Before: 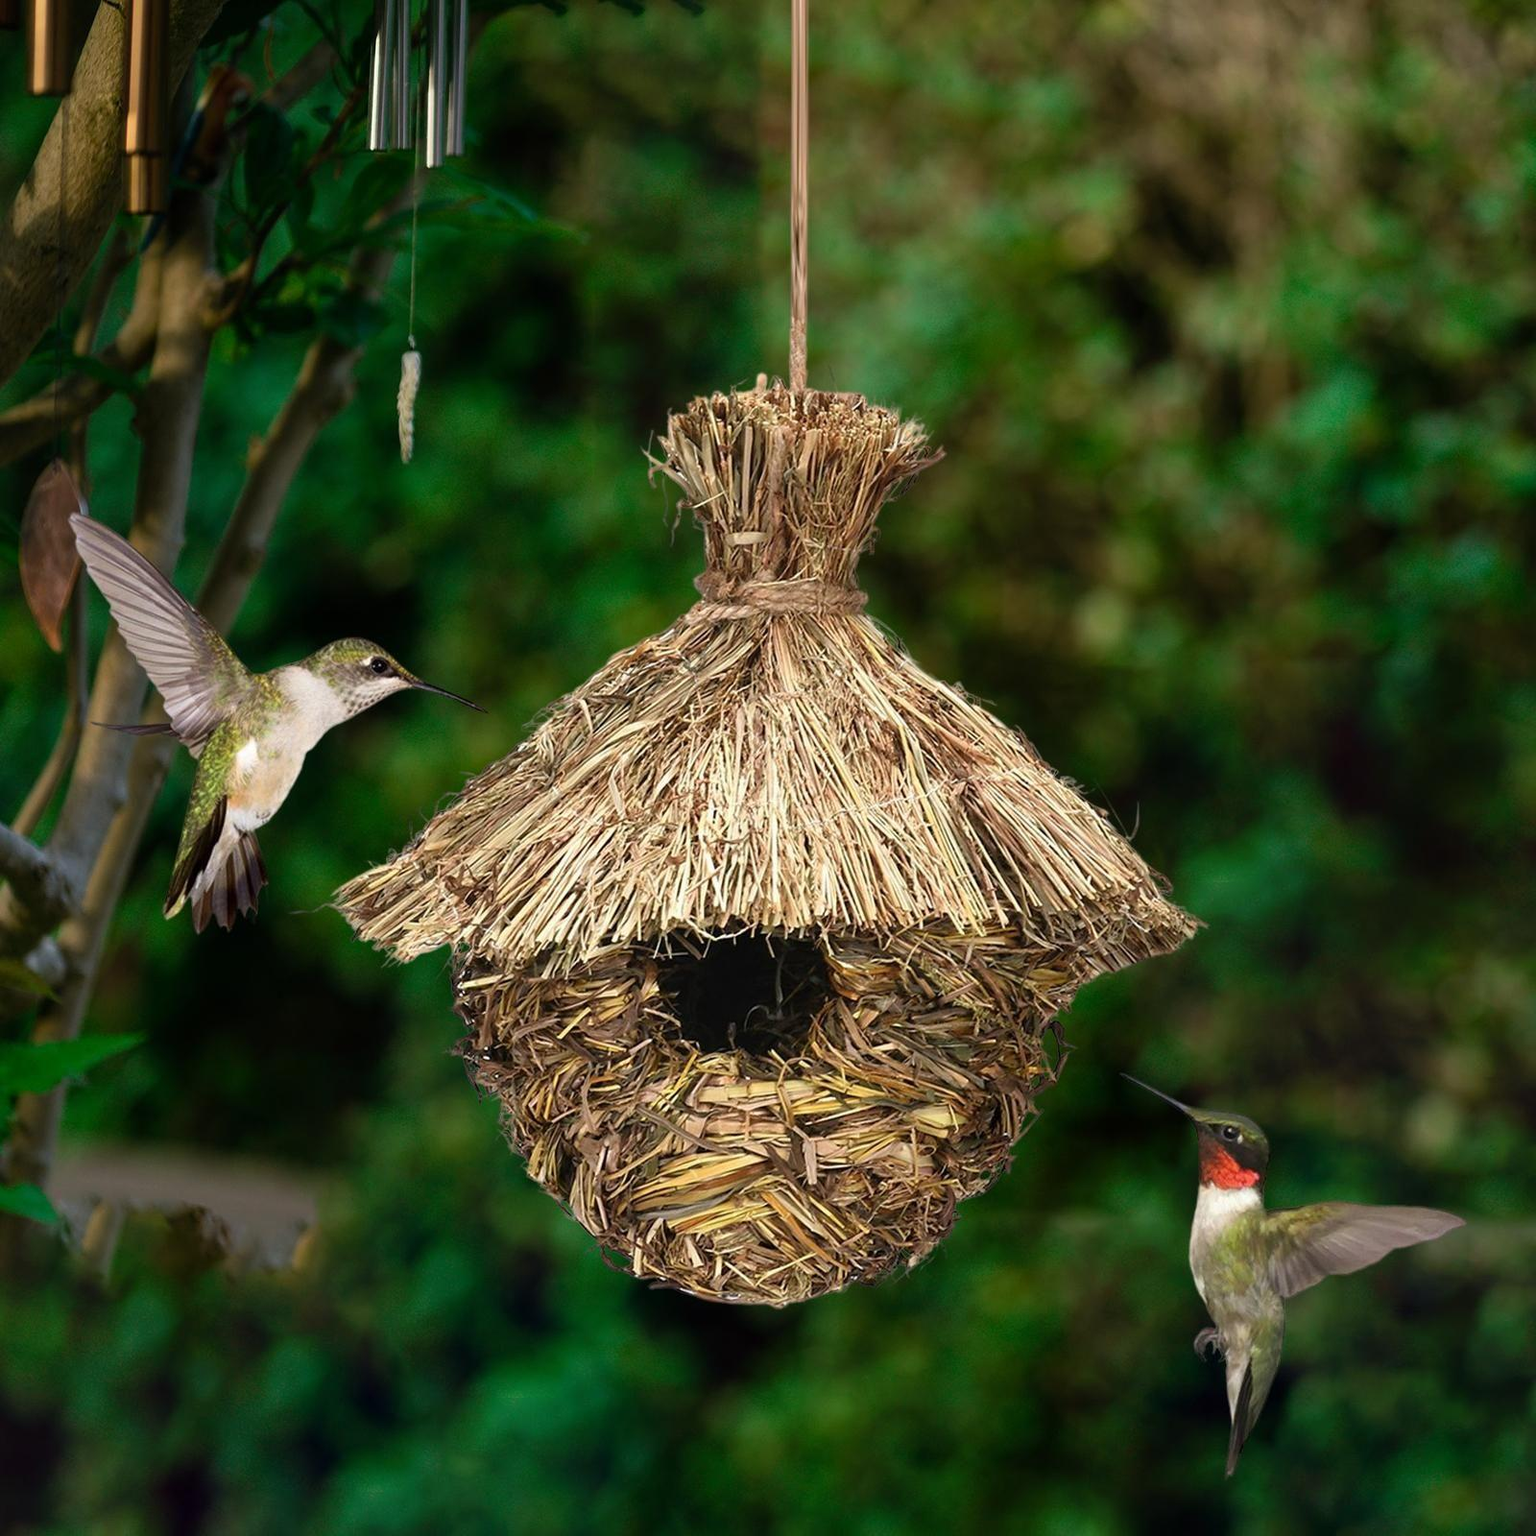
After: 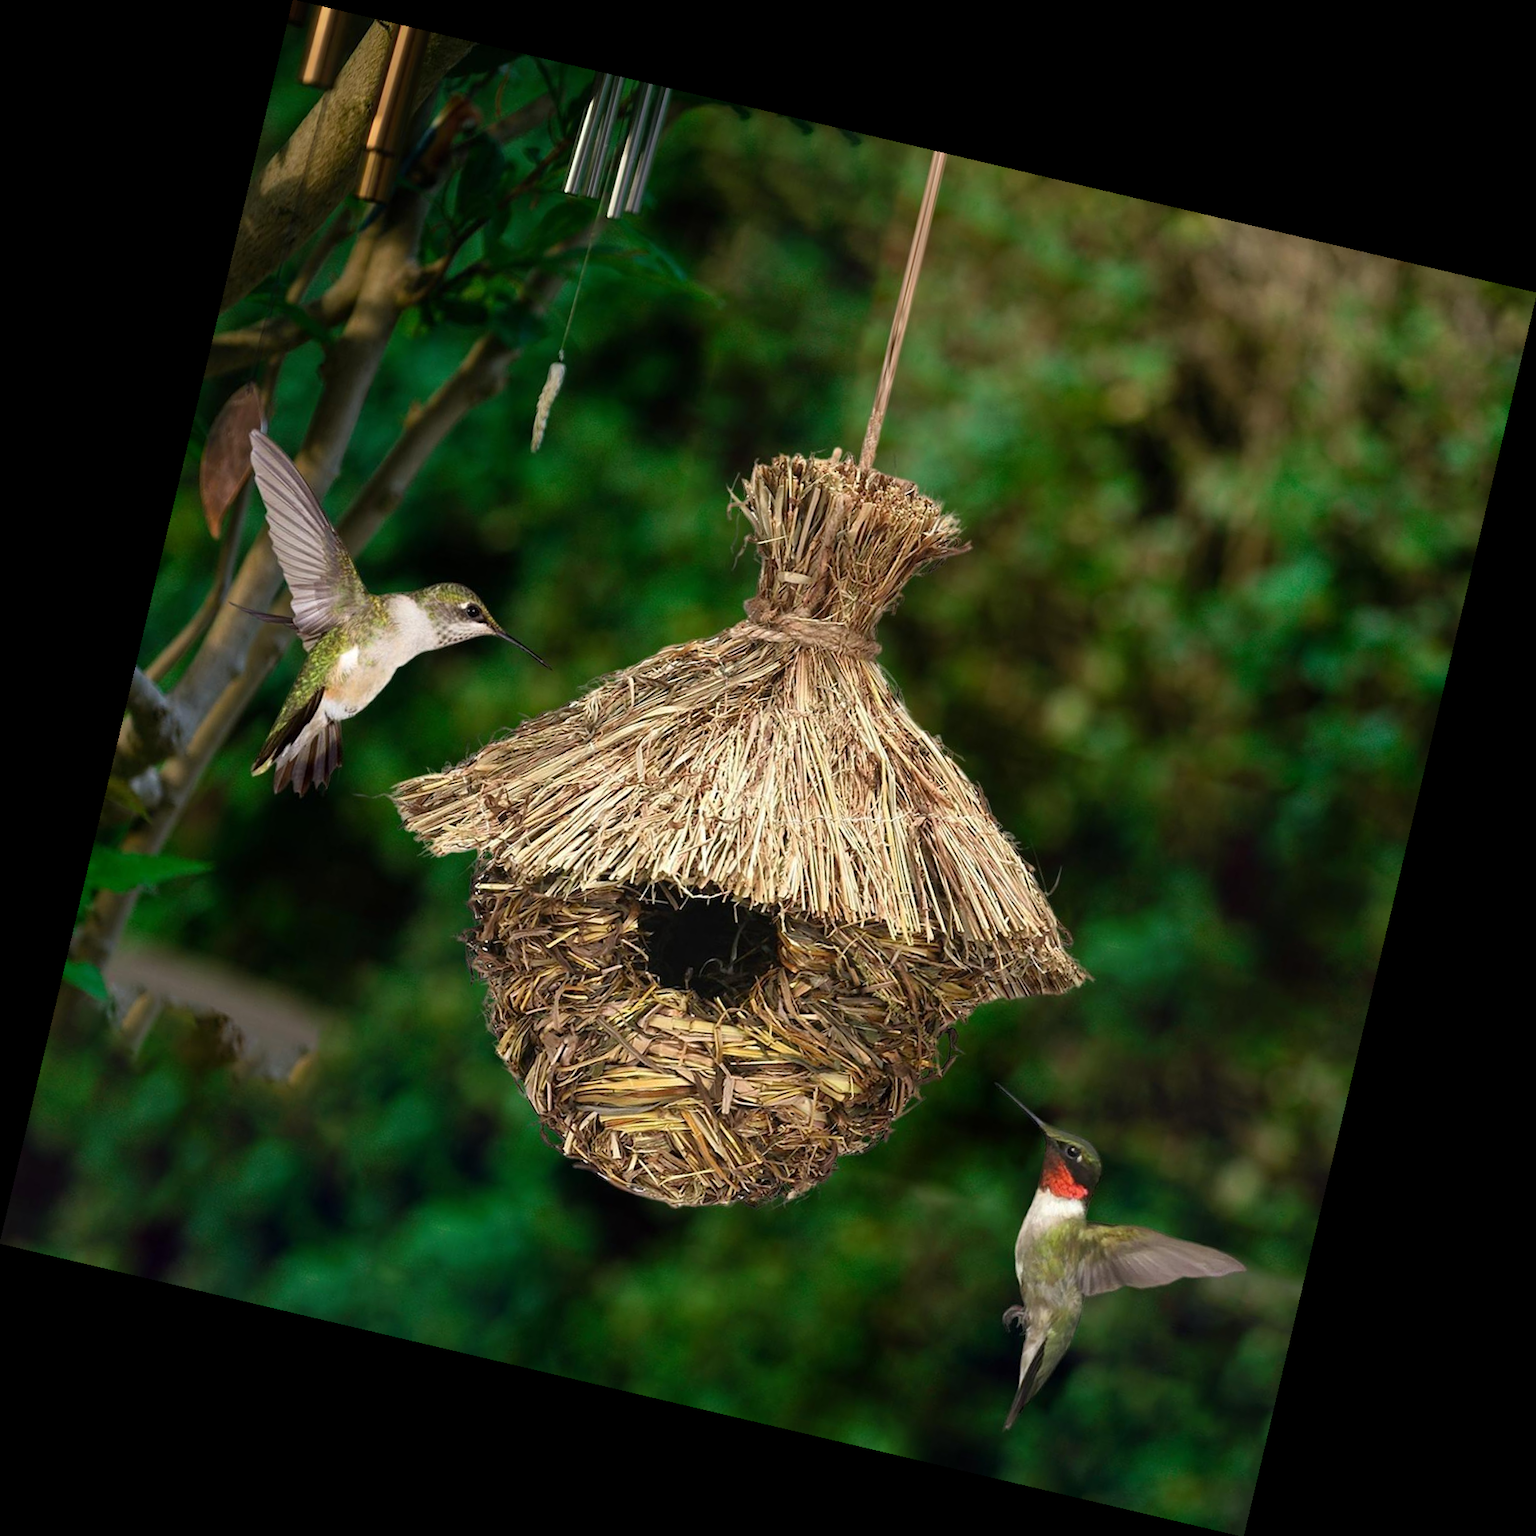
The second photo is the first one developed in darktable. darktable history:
tone equalizer: on, module defaults
rotate and perspective: rotation 13.27°, automatic cropping off
